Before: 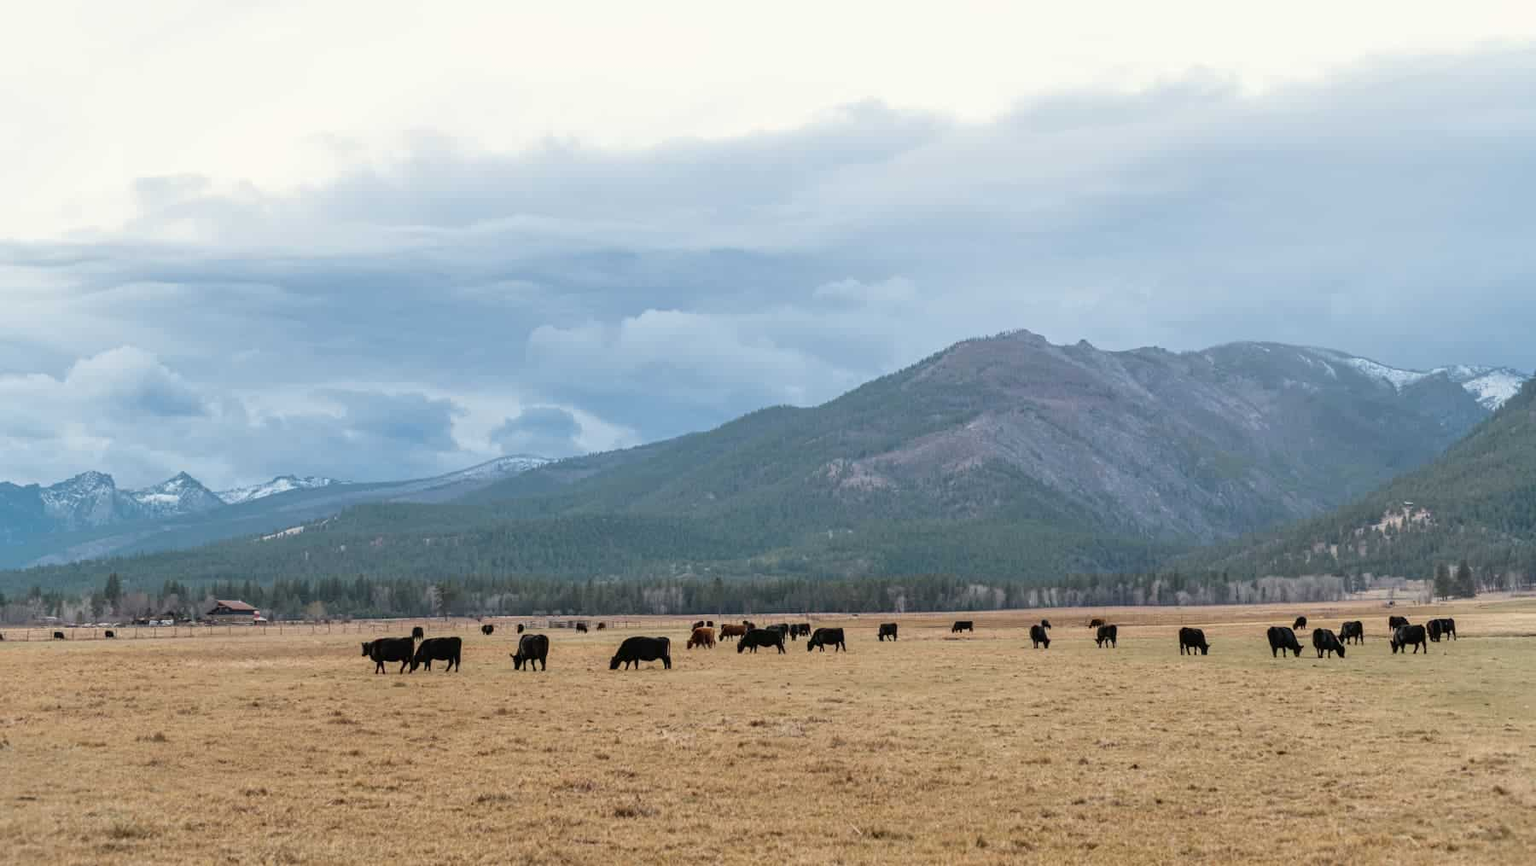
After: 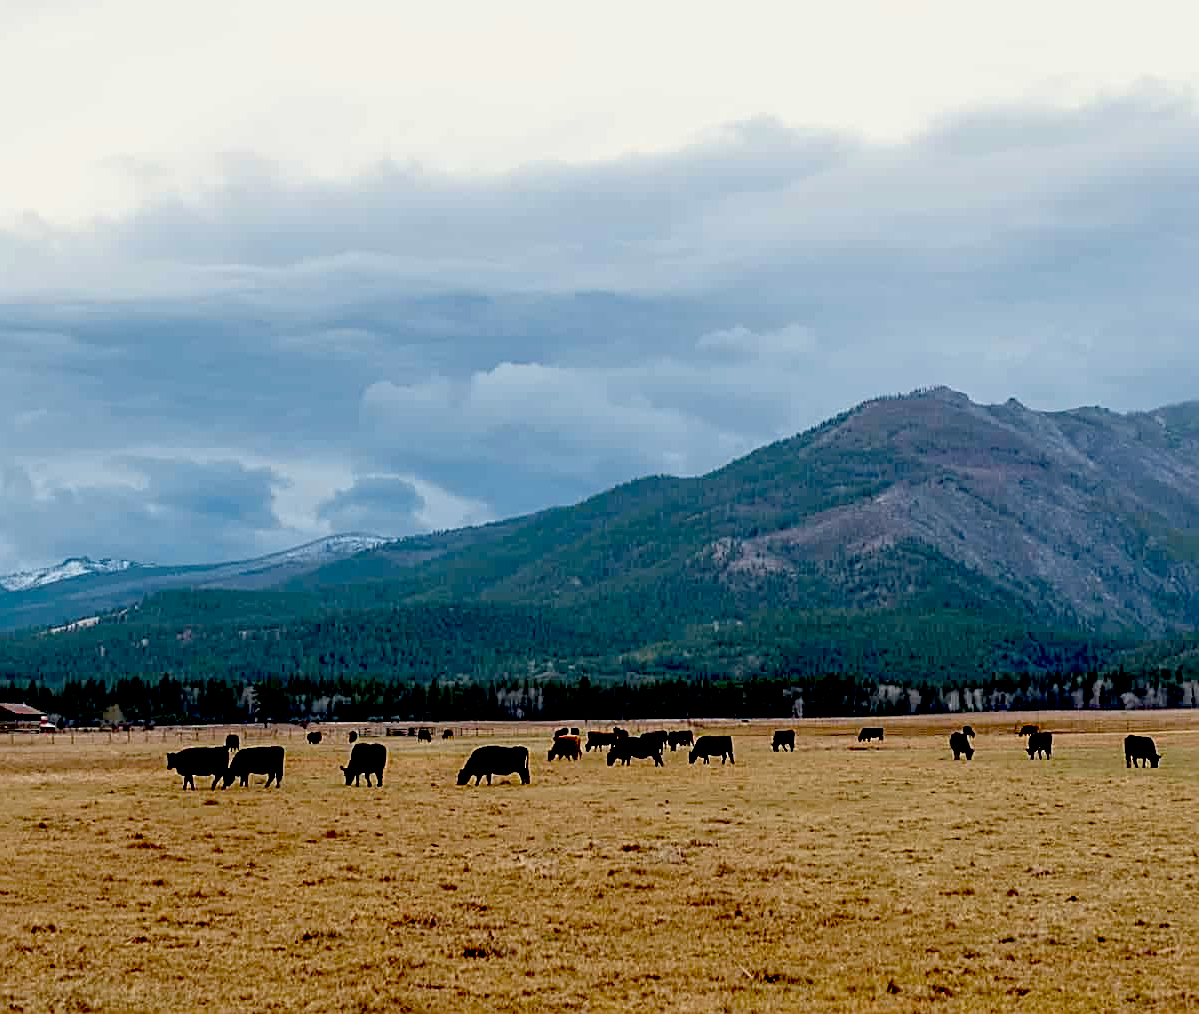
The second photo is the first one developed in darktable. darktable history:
crop and rotate: left 14.292%, right 19.041%
sharpen: on, module defaults
exposure: black level correction 0.1, exposure -0.092 EV, compensate highlight preservation false
